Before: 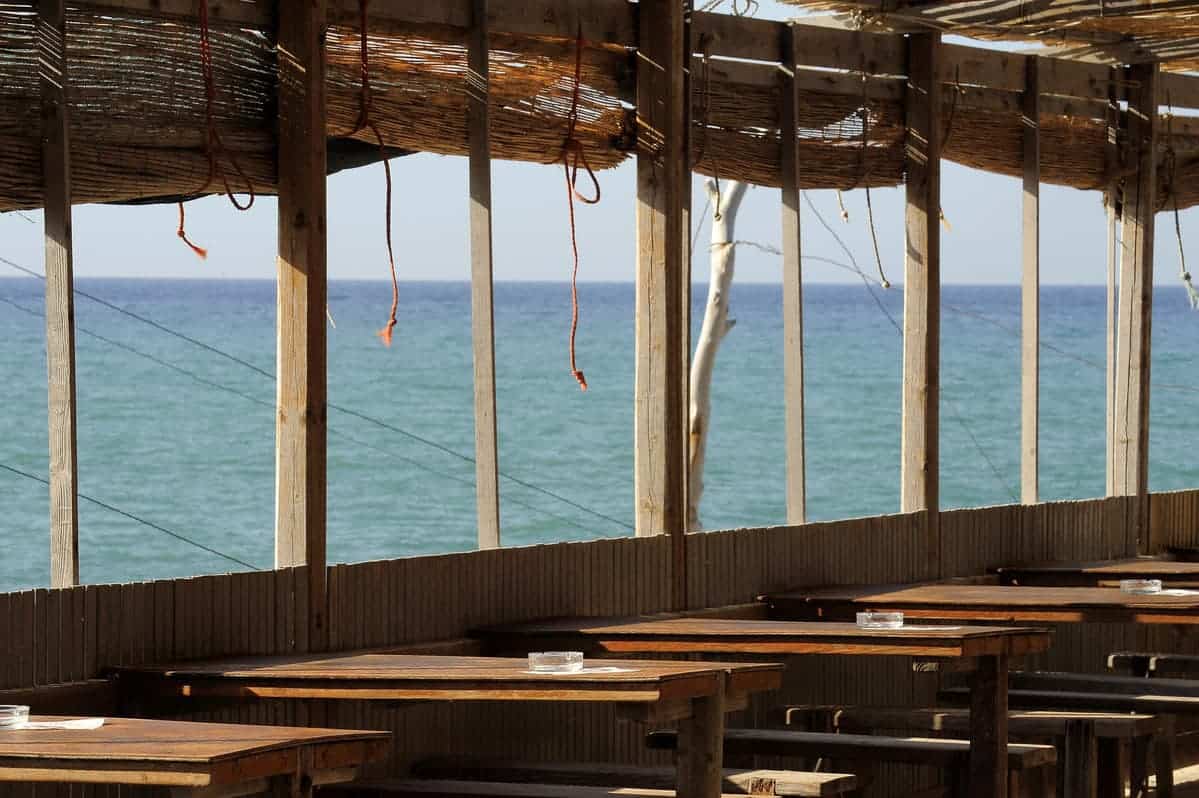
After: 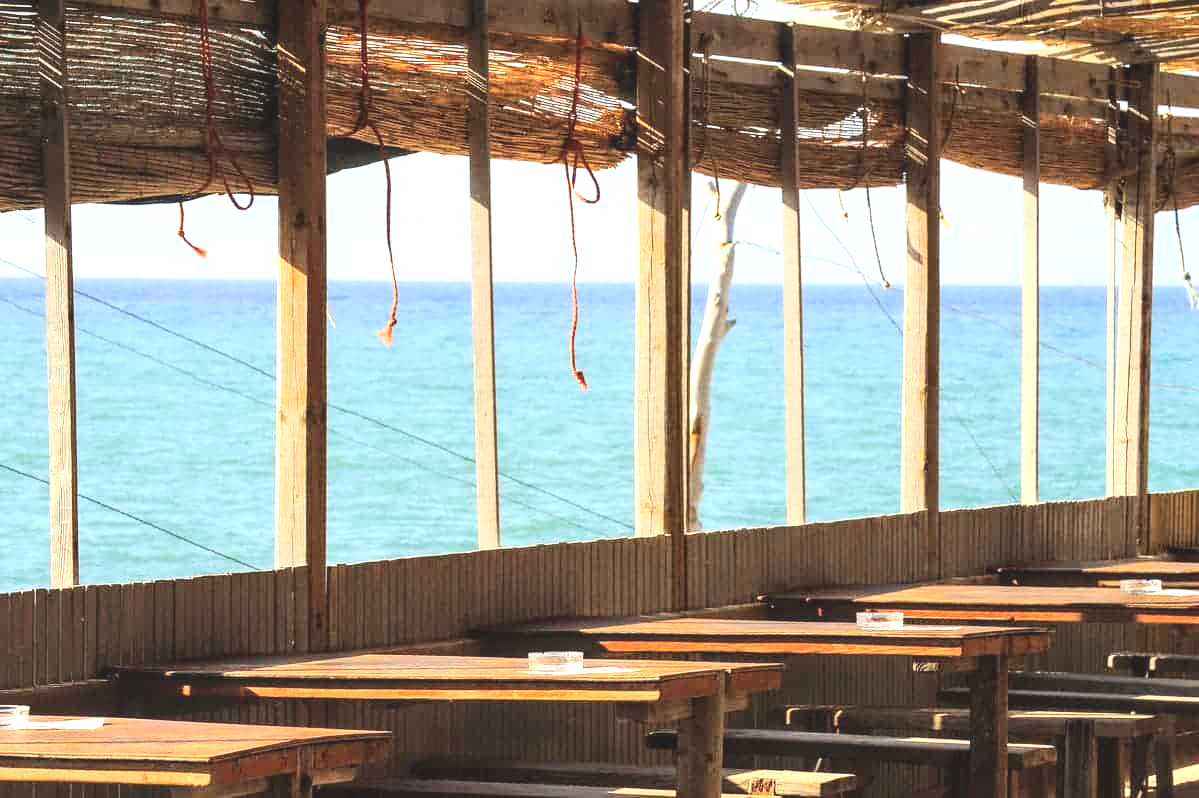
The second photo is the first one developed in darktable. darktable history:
contrast brightness saturation: contrast 0.2, brightness 0.16, saturation 0.22
local contrast: on, module defaults
exposure: black level correction -0.005, exposure 1.002 EV, compensate highlight preservation false
